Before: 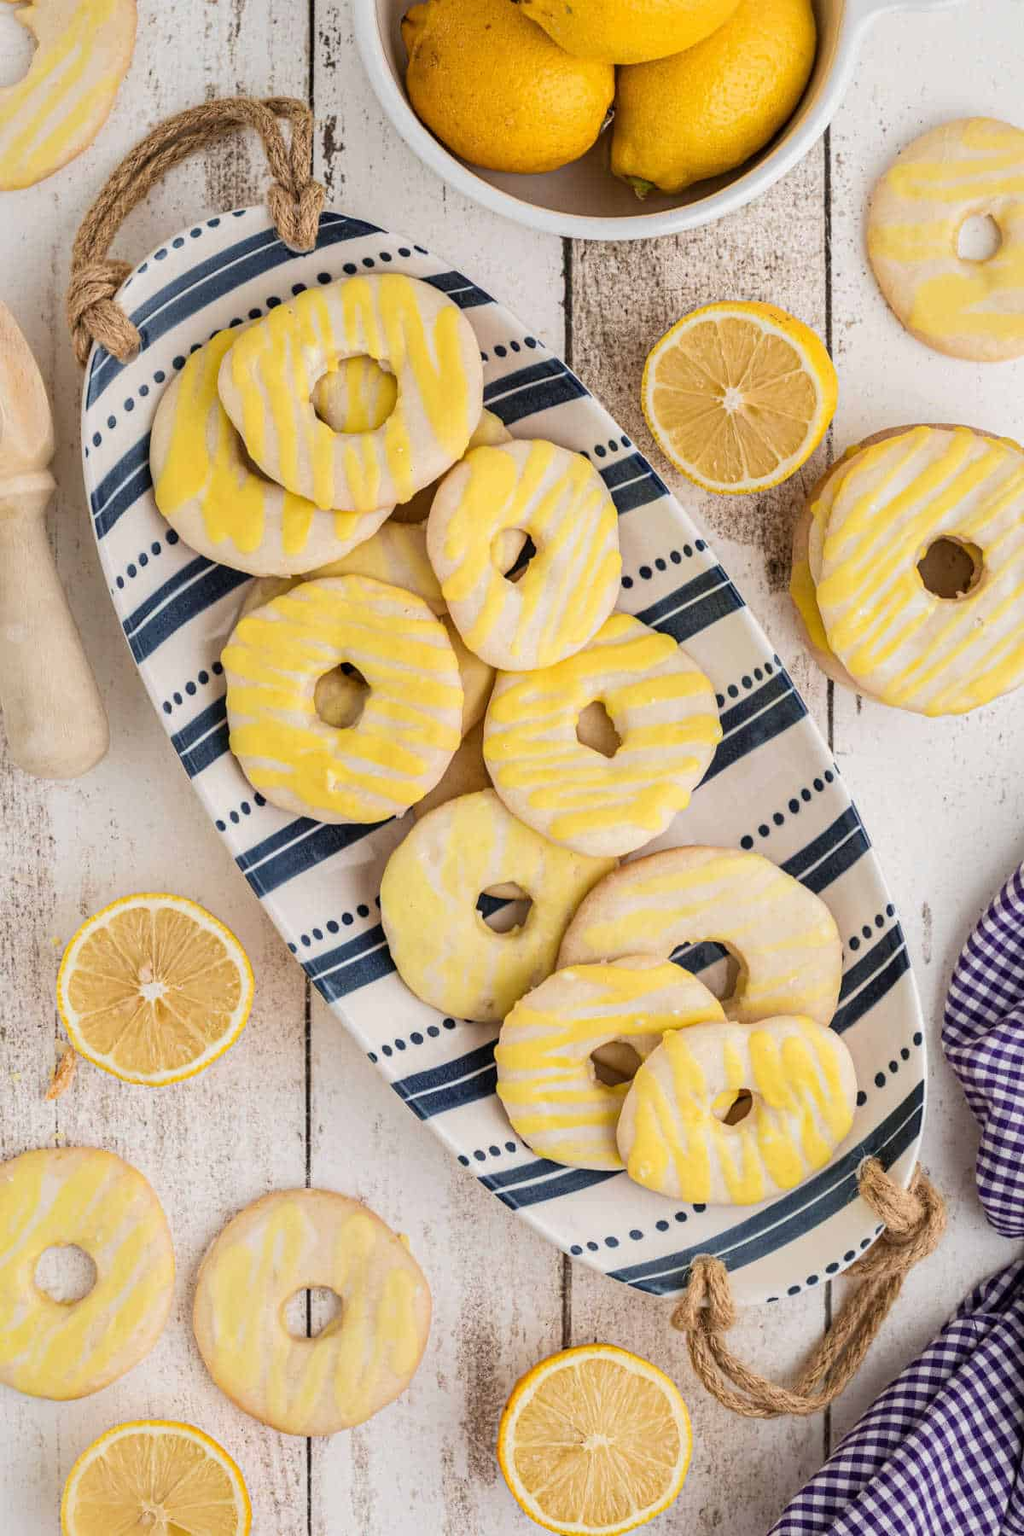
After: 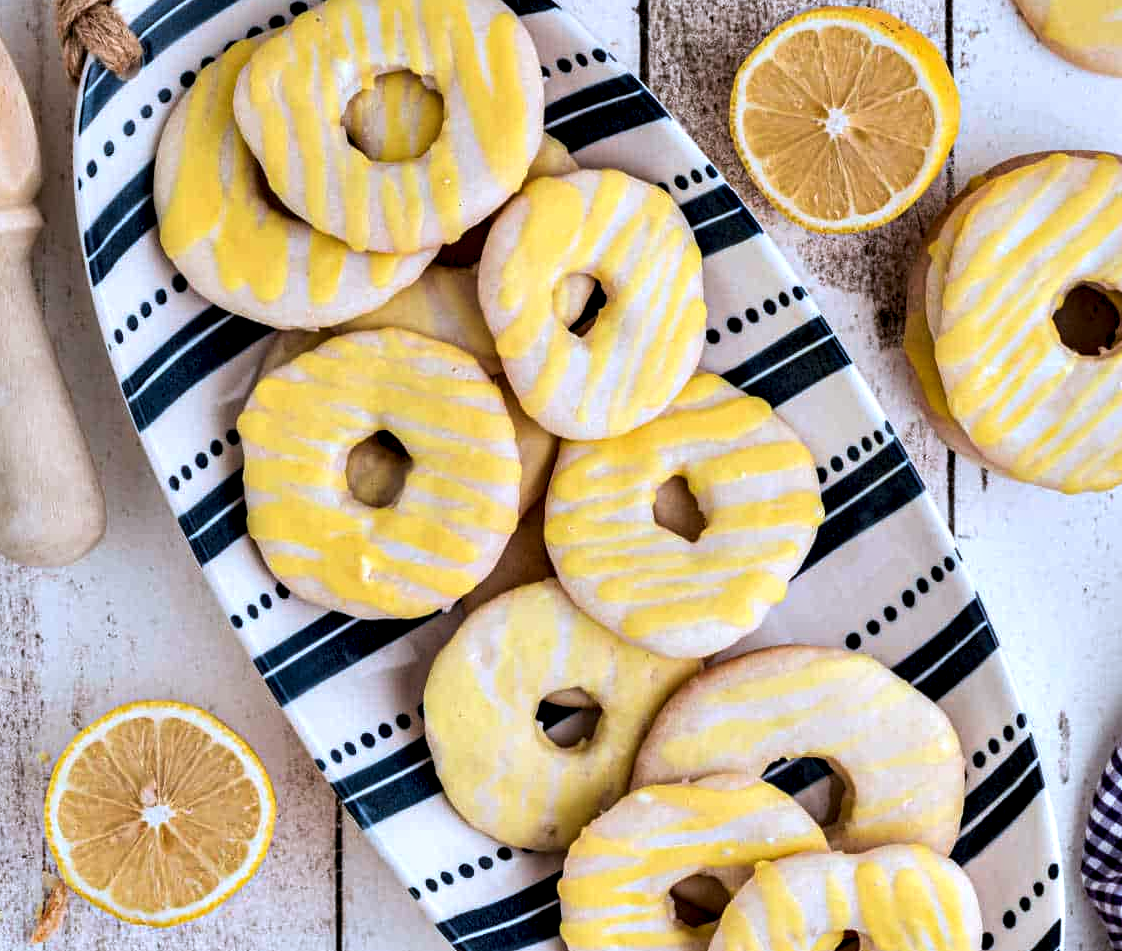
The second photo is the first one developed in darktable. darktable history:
contrast equalizer: y [[0.6 ×6], [0.55 ×6], [0 ×6], [0 ×6], [0 ×6]]
crop: left 1.85%, top 19.226%, right 4.632%, bottom 27.891%
tone curve: curves: ch0 [(0, 0) (0.405, 0.351) (1, 1)], preserve colors none
color correction: highlights a* -2.21, highlights b* -18.51
